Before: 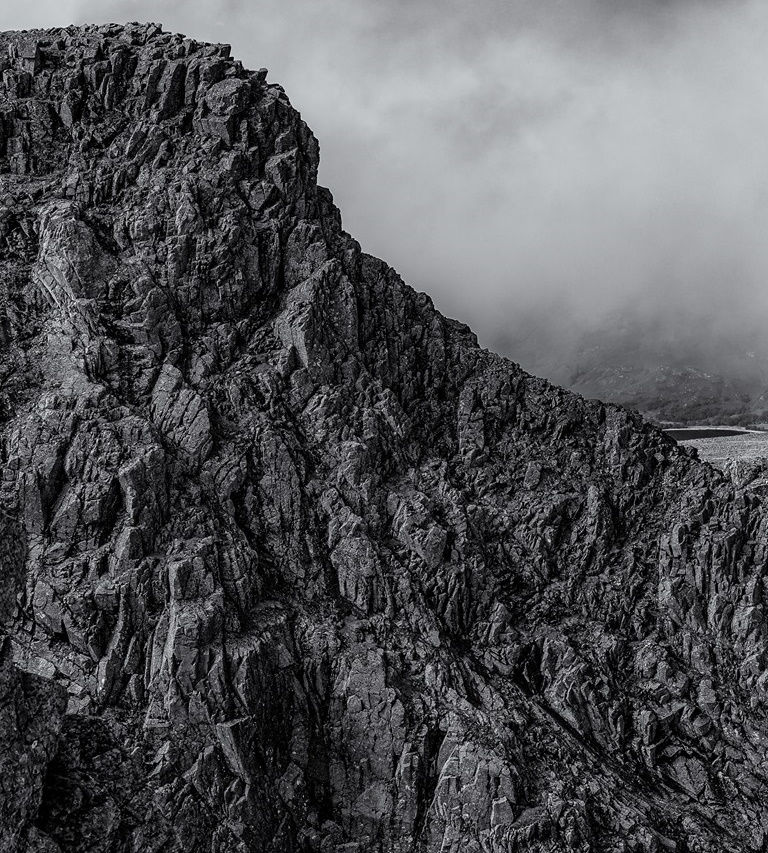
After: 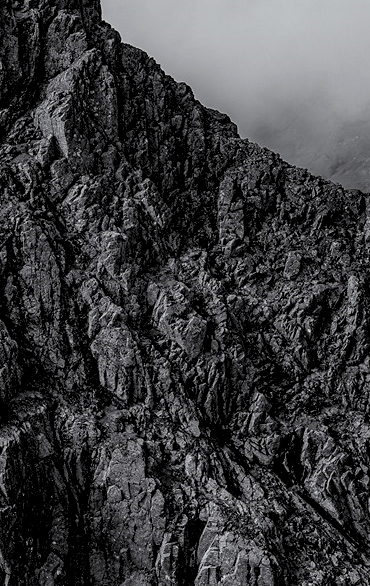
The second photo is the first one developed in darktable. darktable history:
crop: left 31.379%, top 24.658%, right 20.326%, bottom 6.628%
levels: levels [0.073, 0.497, 0.972]
